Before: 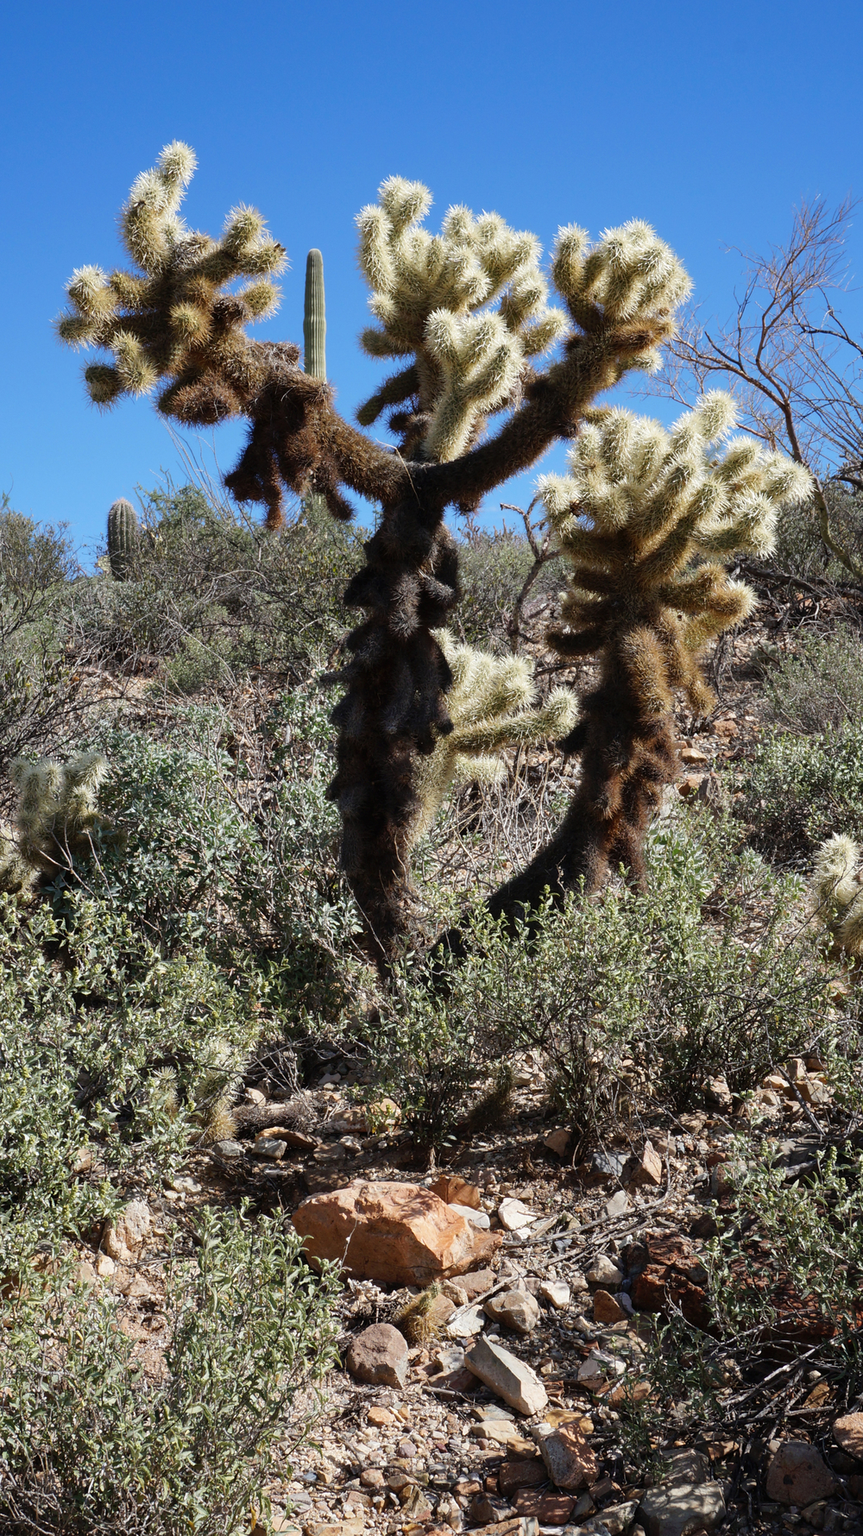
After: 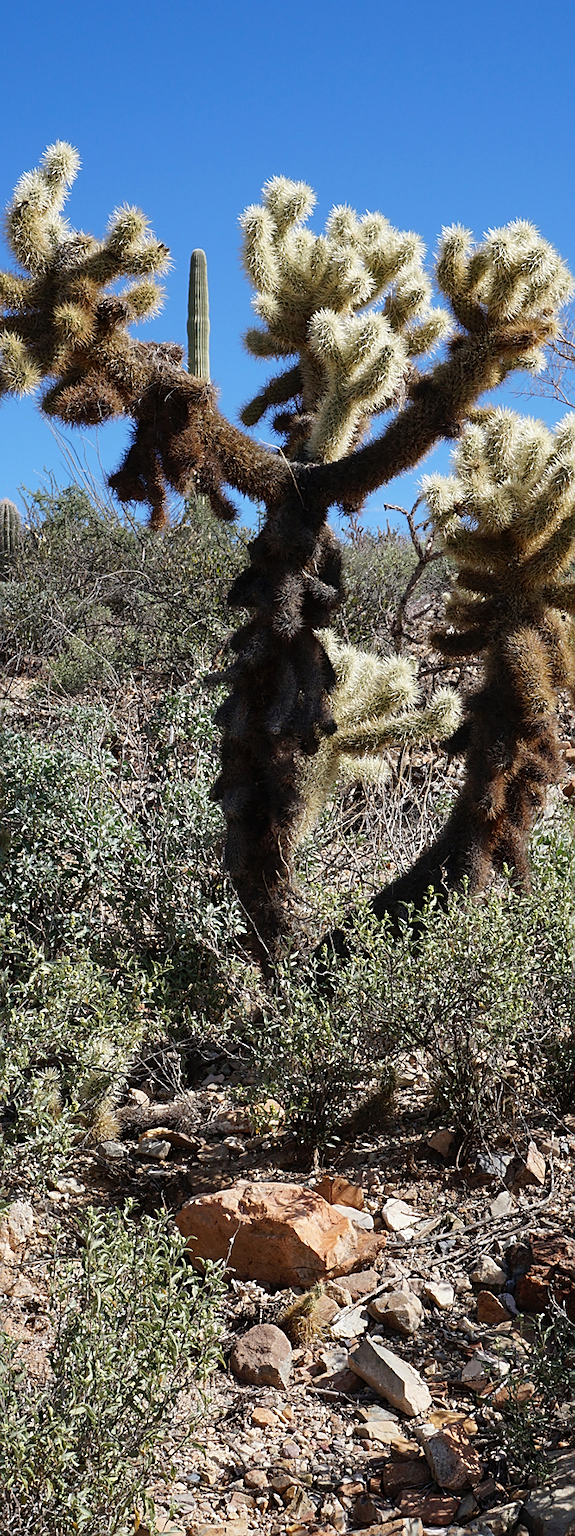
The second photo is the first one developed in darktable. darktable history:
sharpen: on, module defaults
crop and rotate: left 13.537%, right 19.796%
